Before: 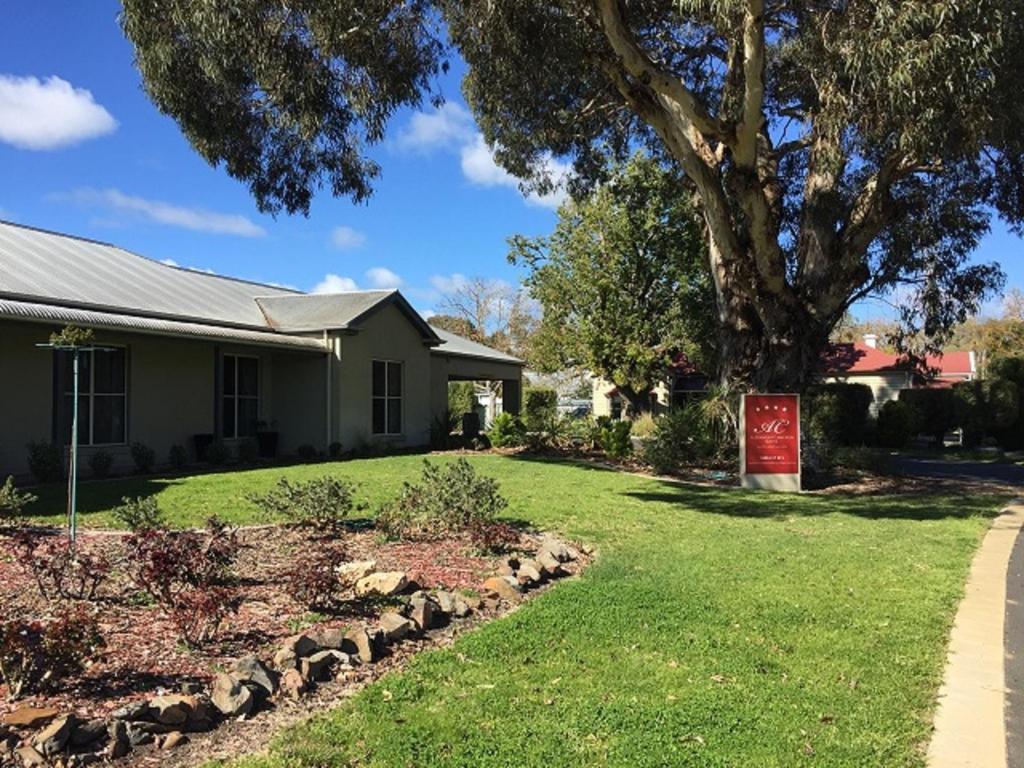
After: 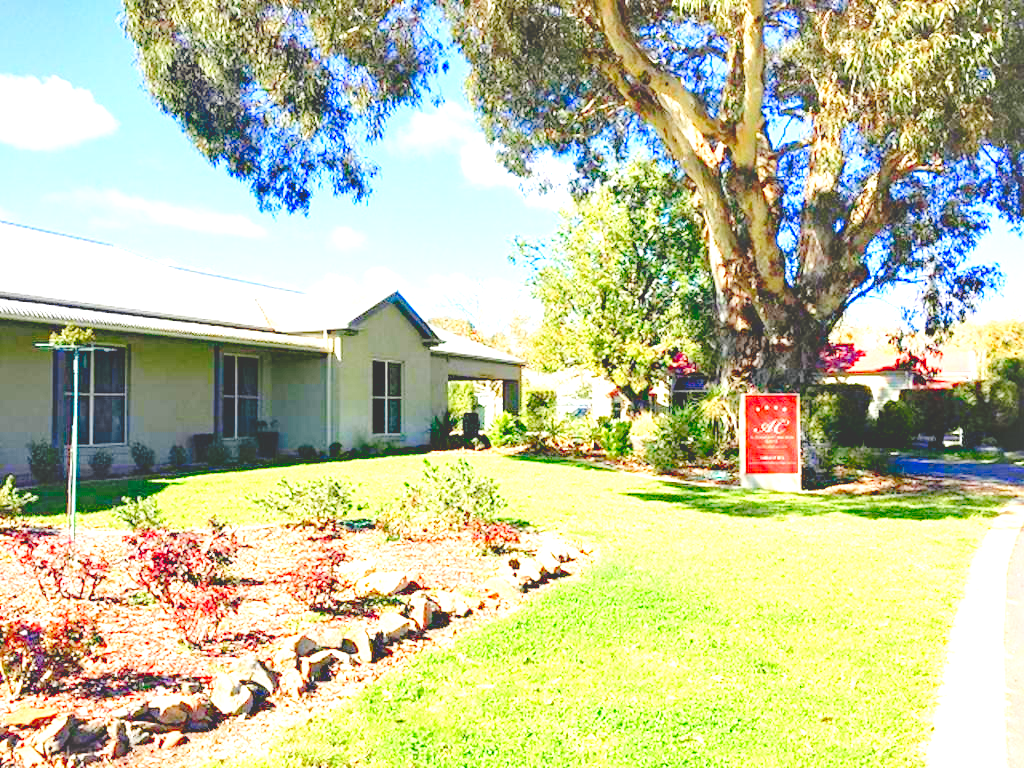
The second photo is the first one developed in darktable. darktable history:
levels: levels [0.008, 0.318, 0.836]
base curve: curves: ch0 [(0, 0) (0.012, 0.01) (0.073, 0.168) (0.31, 0.711) (0.645, 0.957) (1, 1)], fusion 1, preserve colors none
contrast brightness saturation: contrast -0.123
tone equalizer: edges refinement/feathering 500, mask exposure compensation -1.57 EV, preserve details guided filter
